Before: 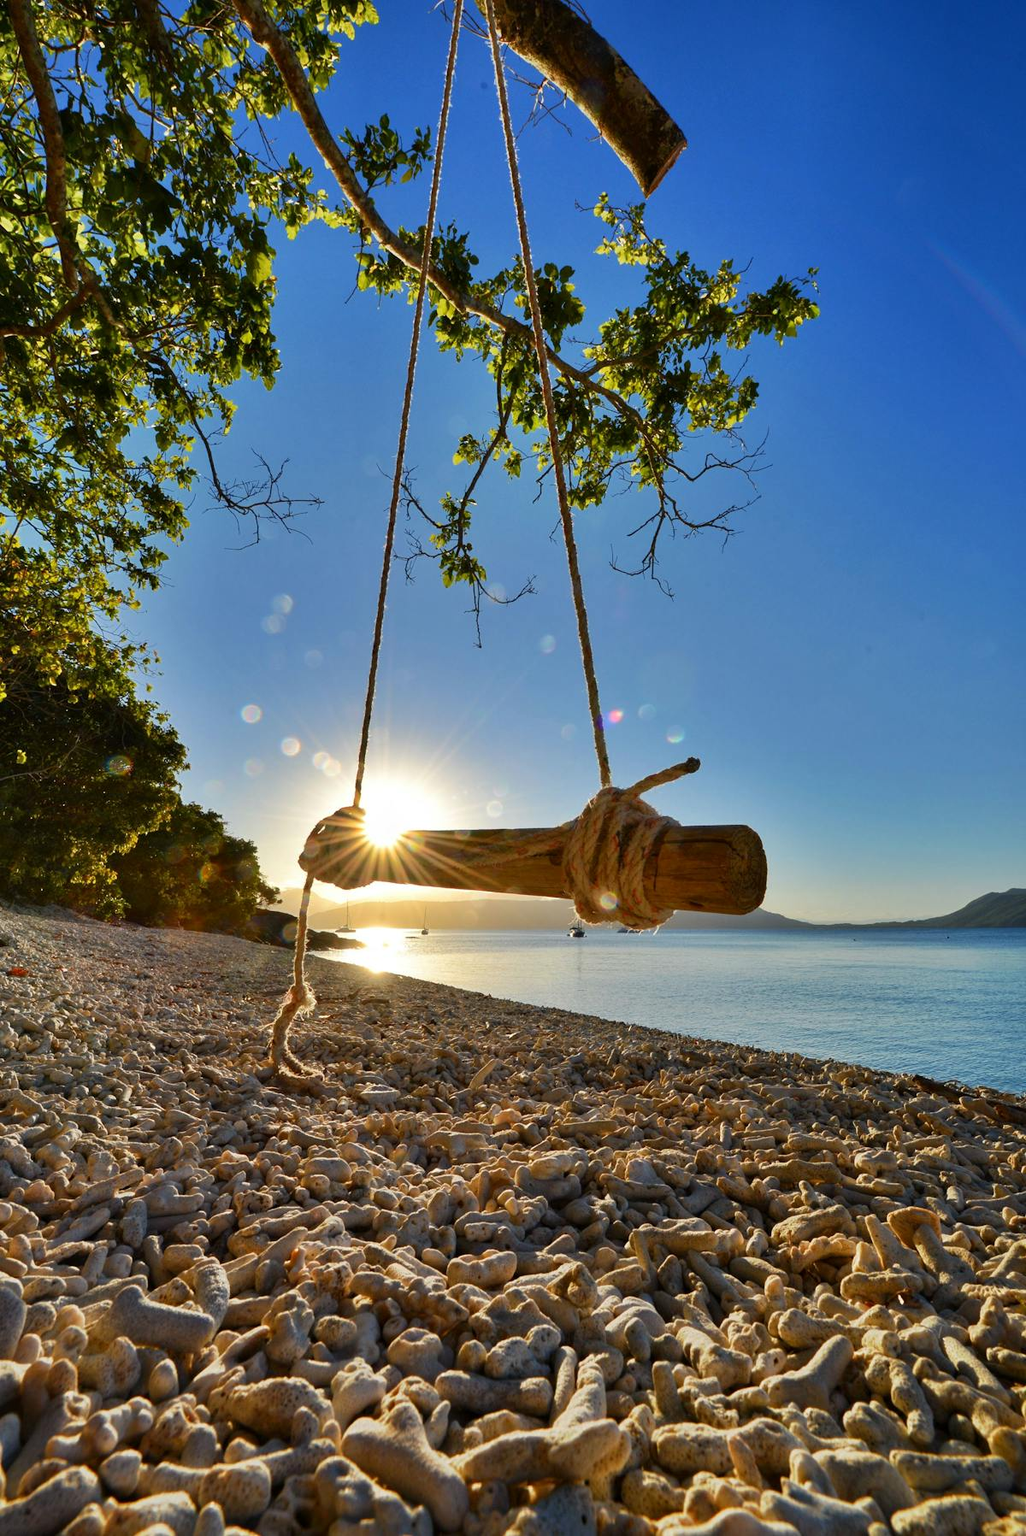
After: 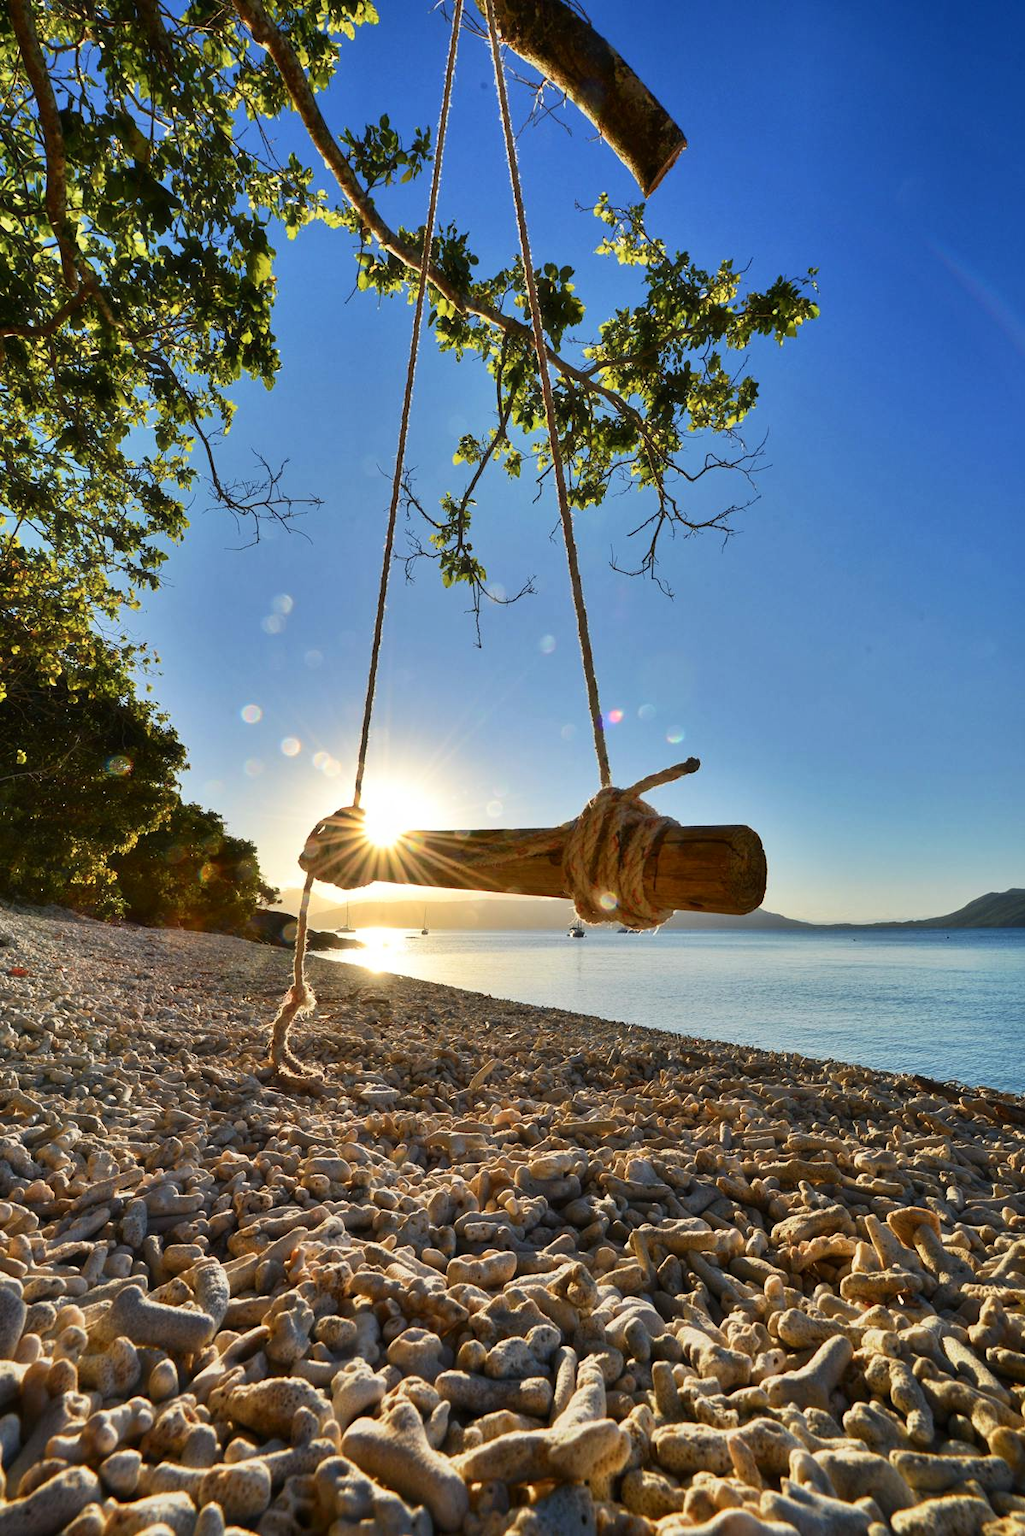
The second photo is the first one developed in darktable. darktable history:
haze removal: strength -0.044, compatibility mode true, adaptive false
contrast brightness saturation: contrast 0.153, brightness 0.054
